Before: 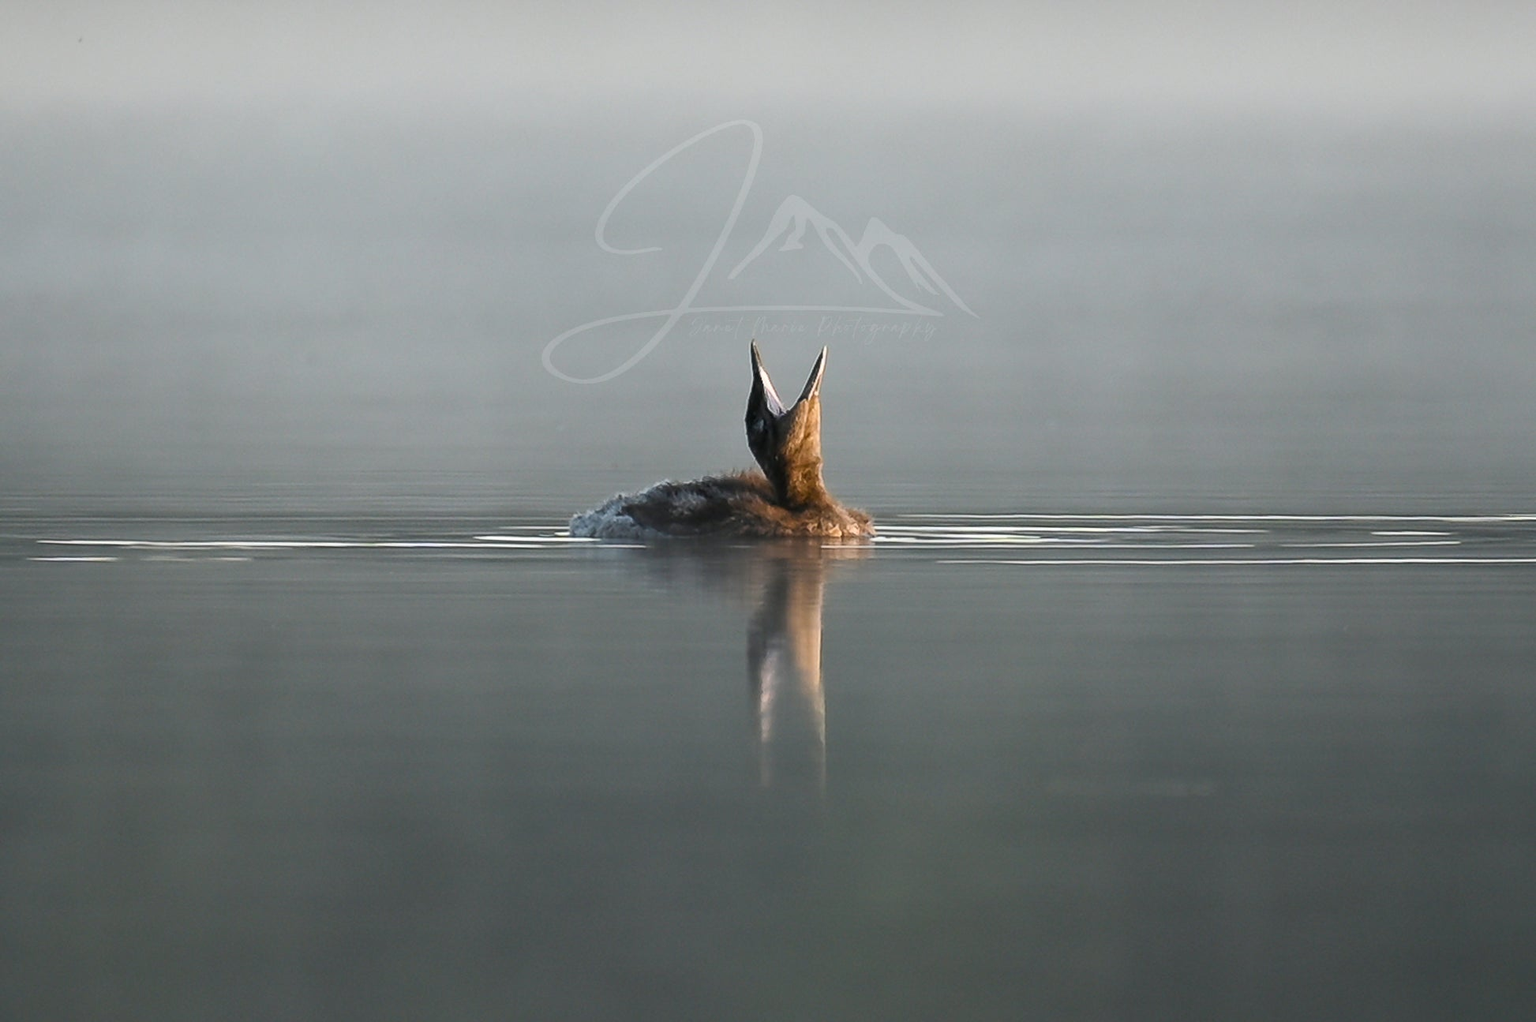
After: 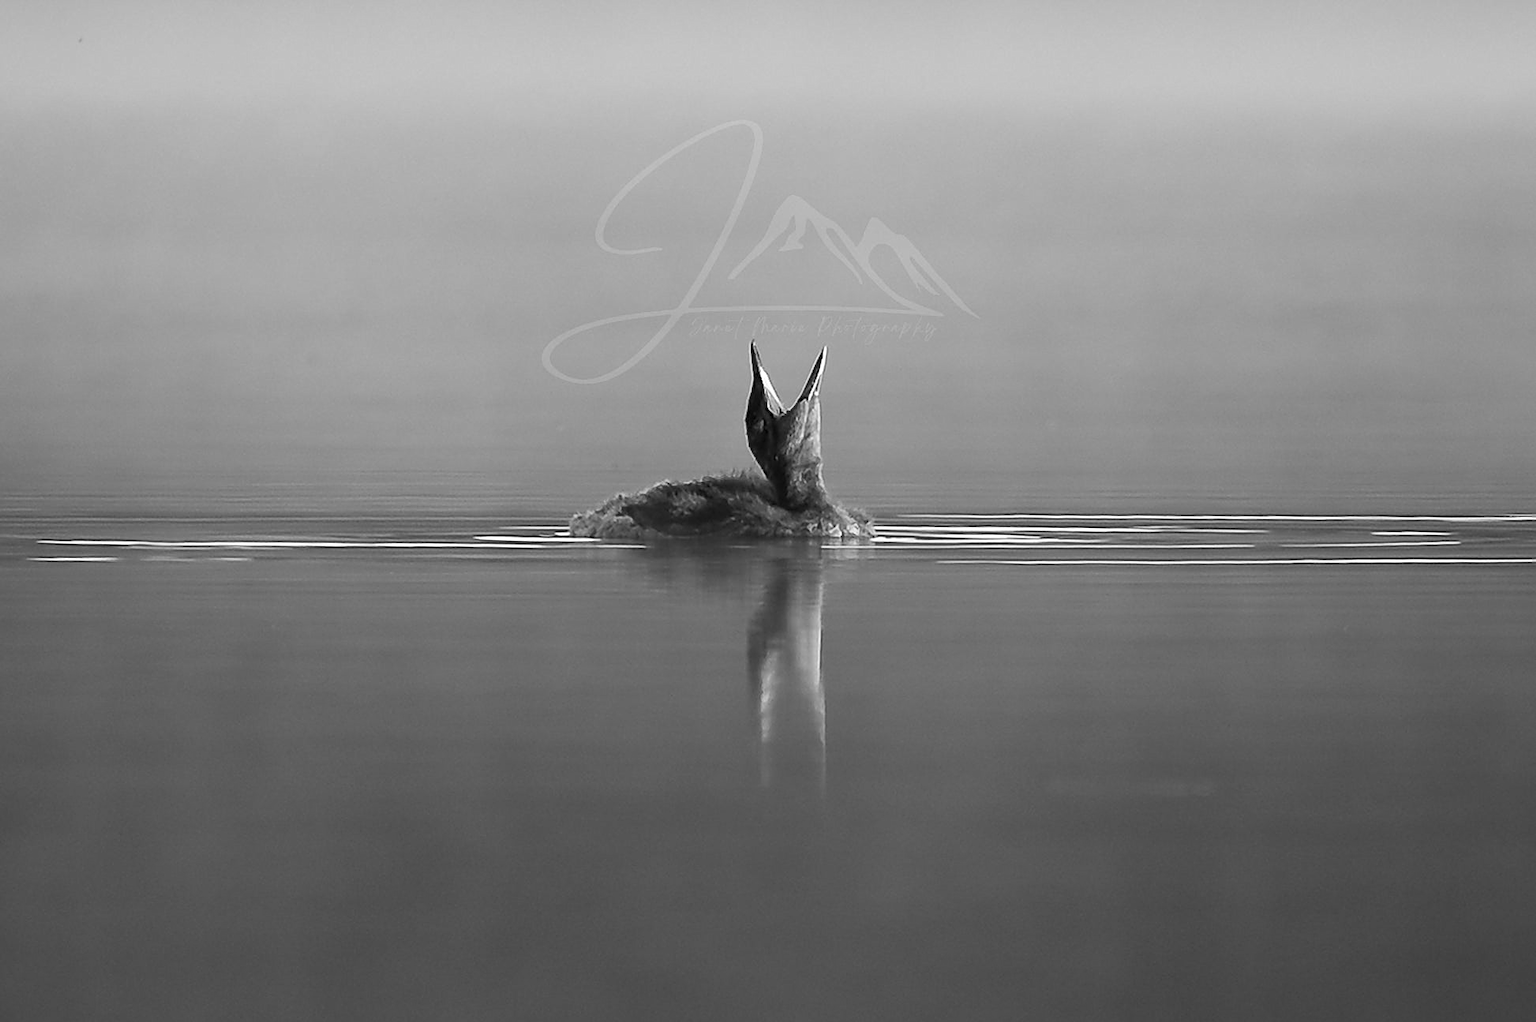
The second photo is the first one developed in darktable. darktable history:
sharpen: on, module defaults
monochrome: a -3.63, b -0.465
